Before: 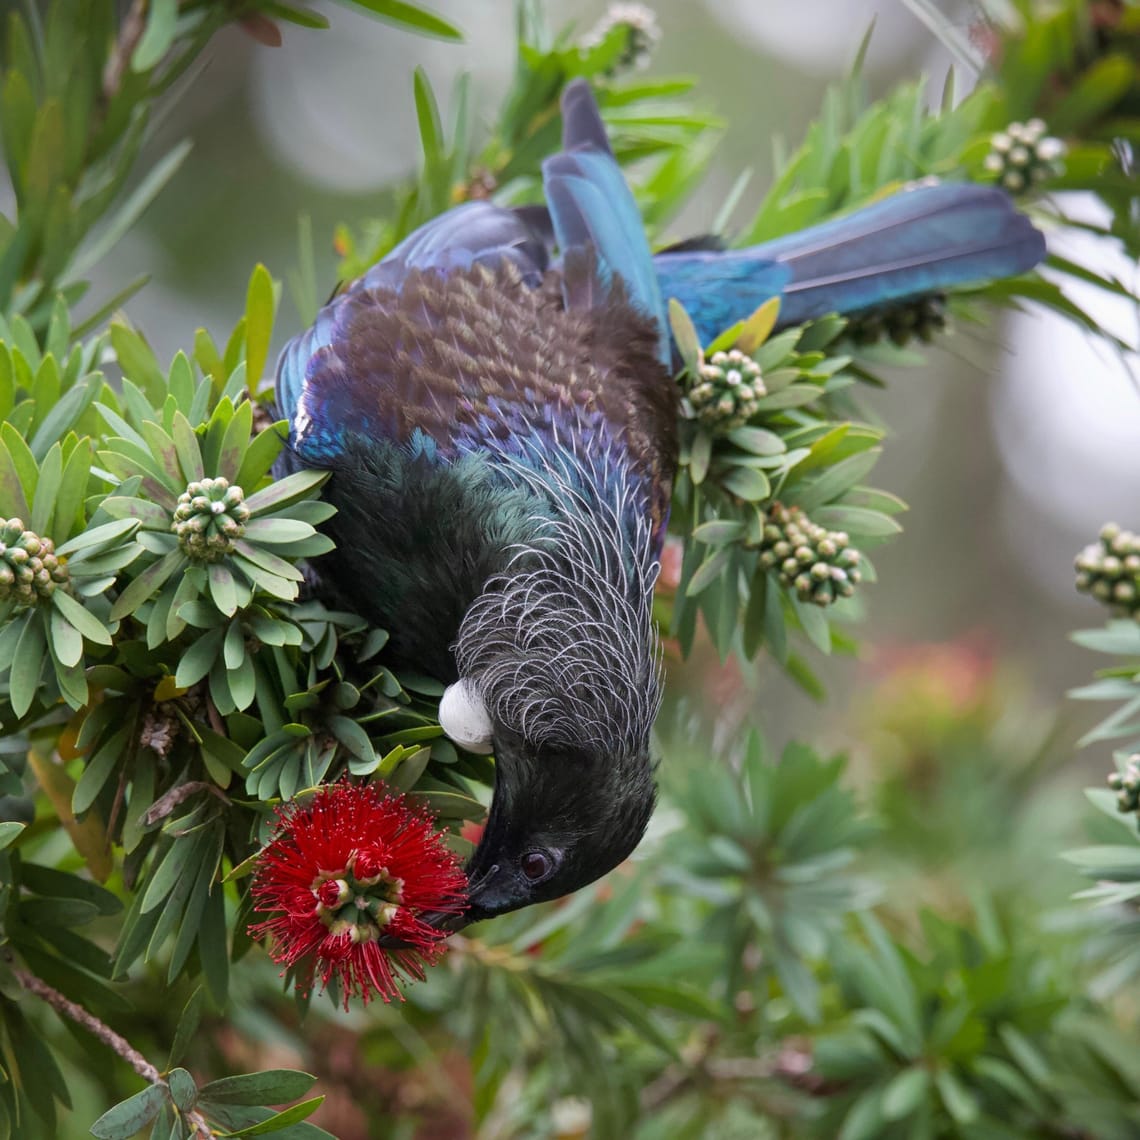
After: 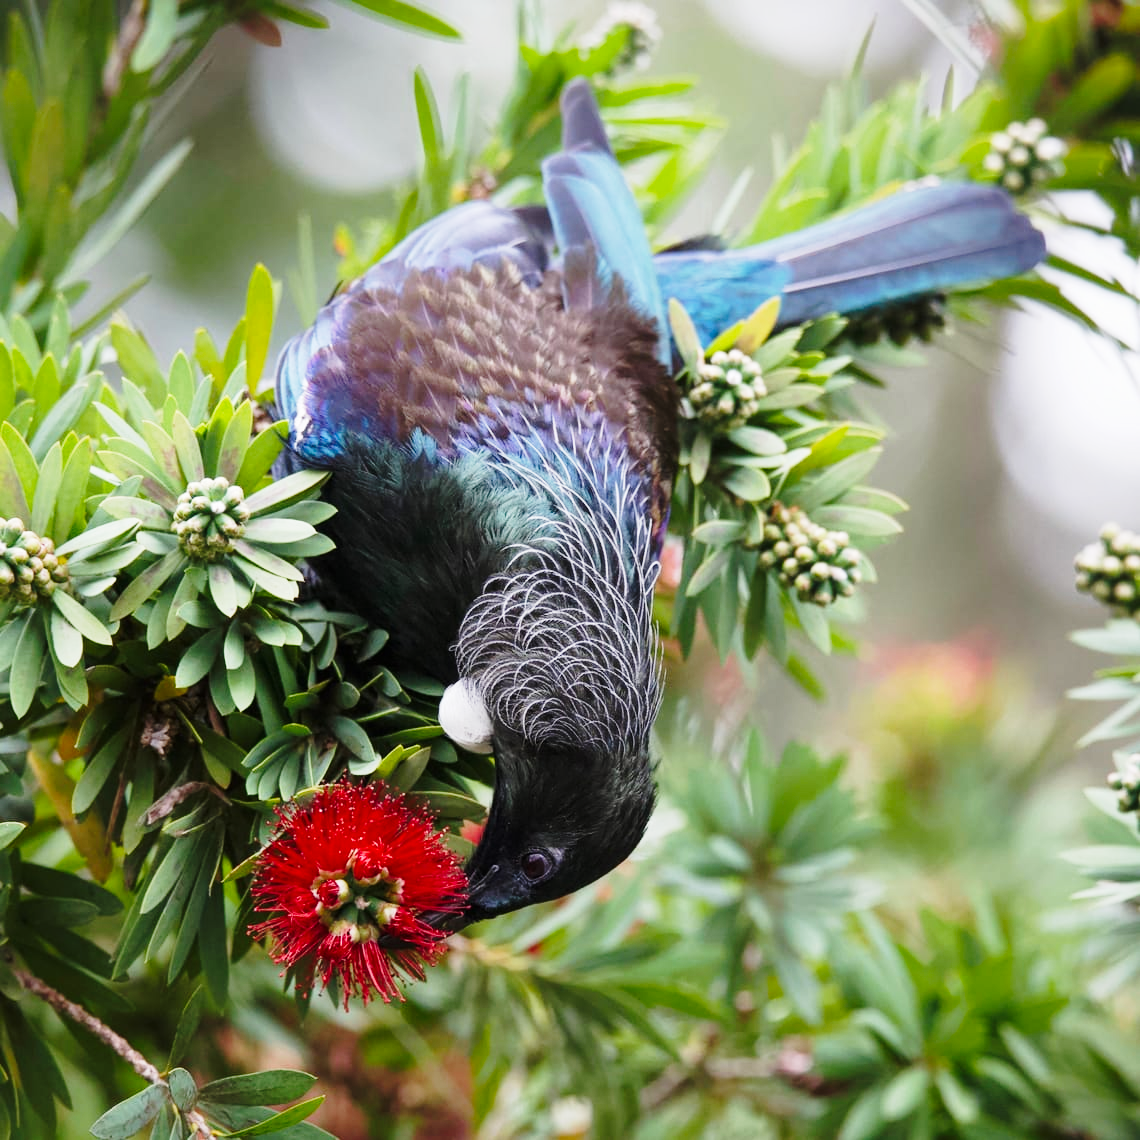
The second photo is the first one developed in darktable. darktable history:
tone equalizer: -8 EV -0.412 EV, -7 EV -0.399 EV, -6 EV -0.338 EV, -5 EV -0.234 EV, -3 EV 0.238 EV, -2 EV 0.333 EV, -1 EV 0.379 EV, +0 EV 0.44 EV, edges refinement/feathering 500, mask exposure compensation -1.57 EV, preserve details guided filter
shadows and highlights: shadows 25.66, white point adjustment -2.84, highlights -30.14
base curve: curves: ch0 [(0, 0) (0.028, 0.03) (0.121, 0.232) (0.46, 0.748) (0.859, 0.968) (1, 1)], preserve colors none
